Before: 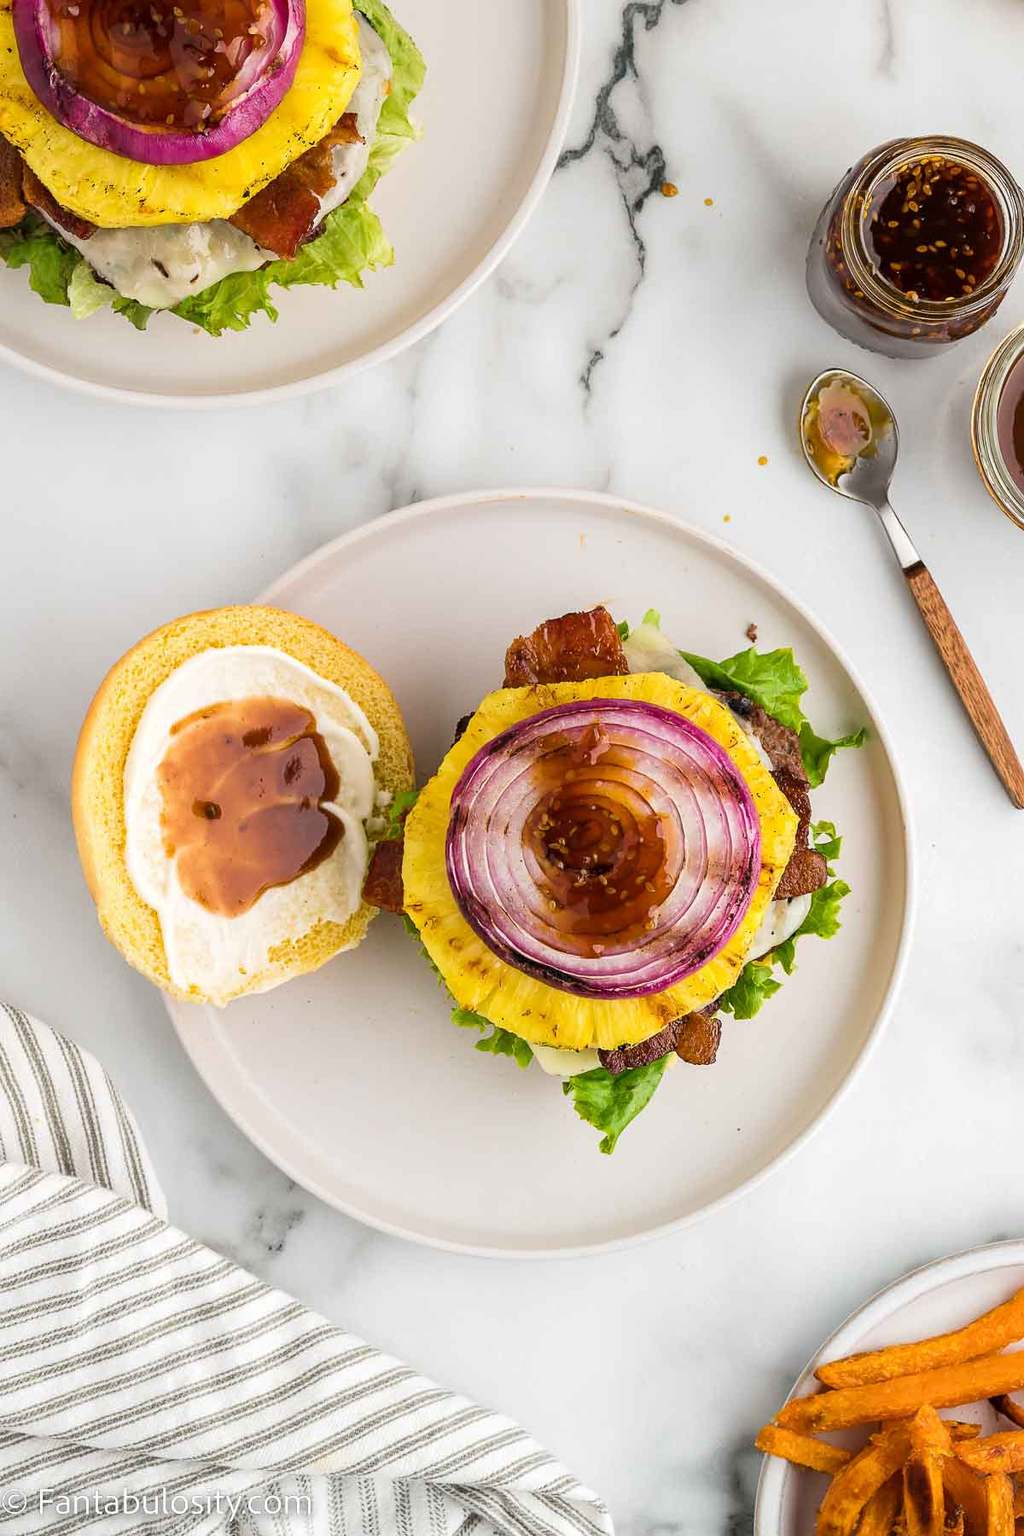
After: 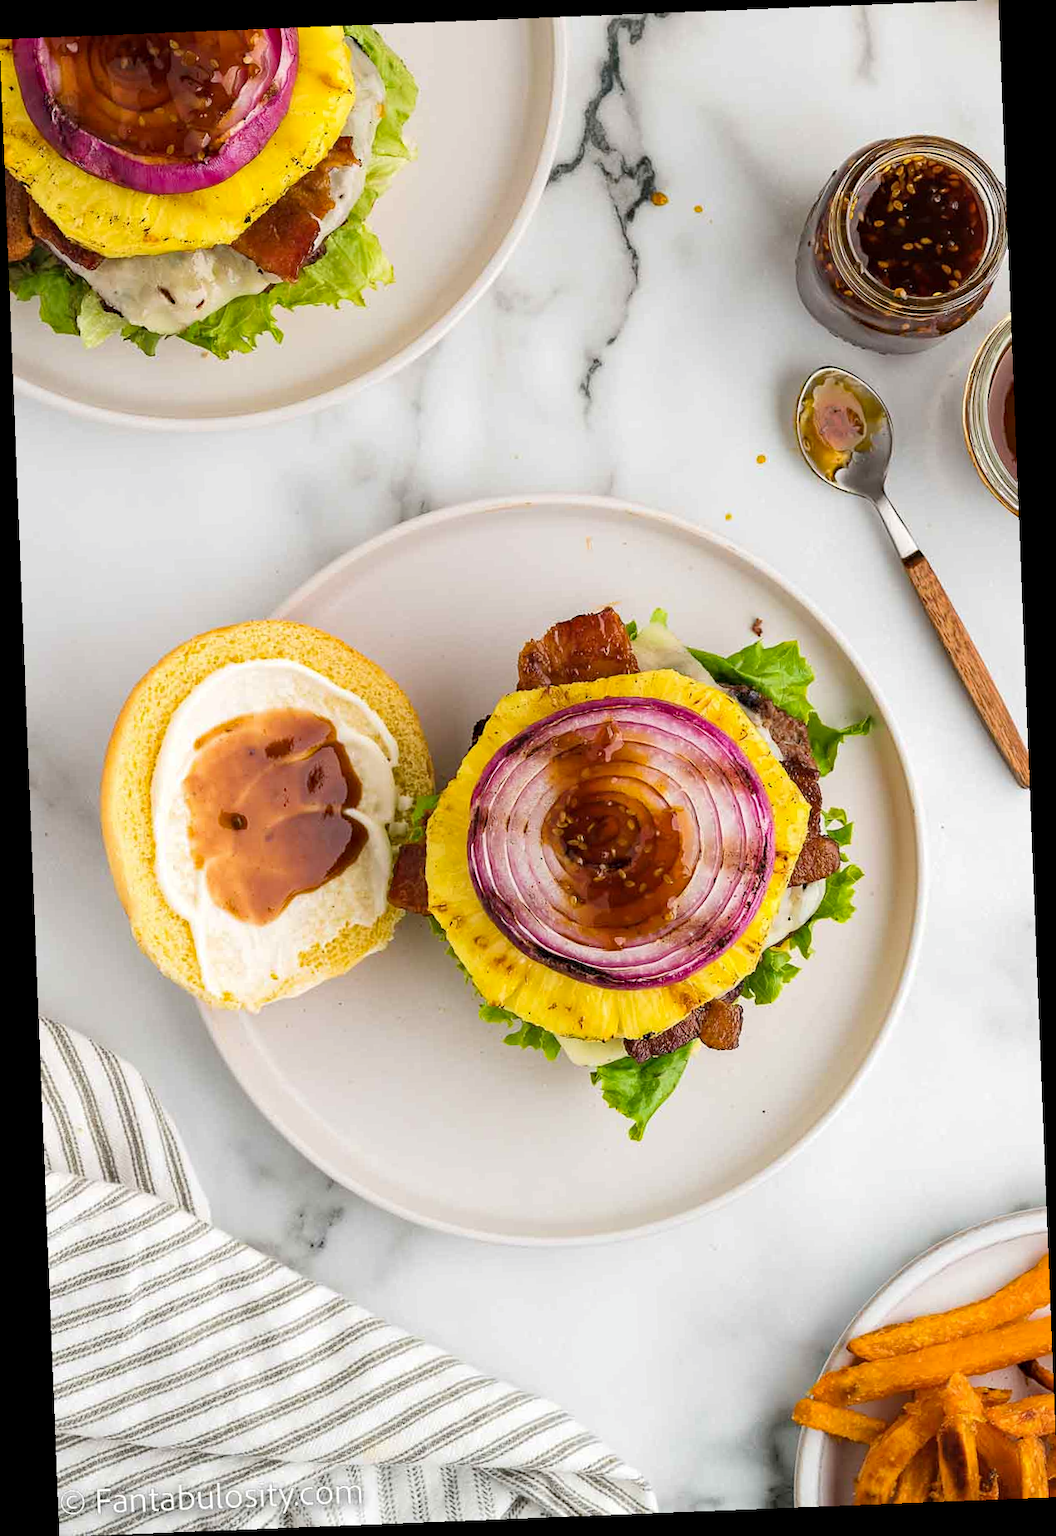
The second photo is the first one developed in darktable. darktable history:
rotate and perspective: rotation -2.29°, automatic cropping off
base curve: curves: ch0 [(0, 0) (0.283, 0.295) (1, 1)], preserve colors none
haze removal: compatibility mode true, adaptive false
